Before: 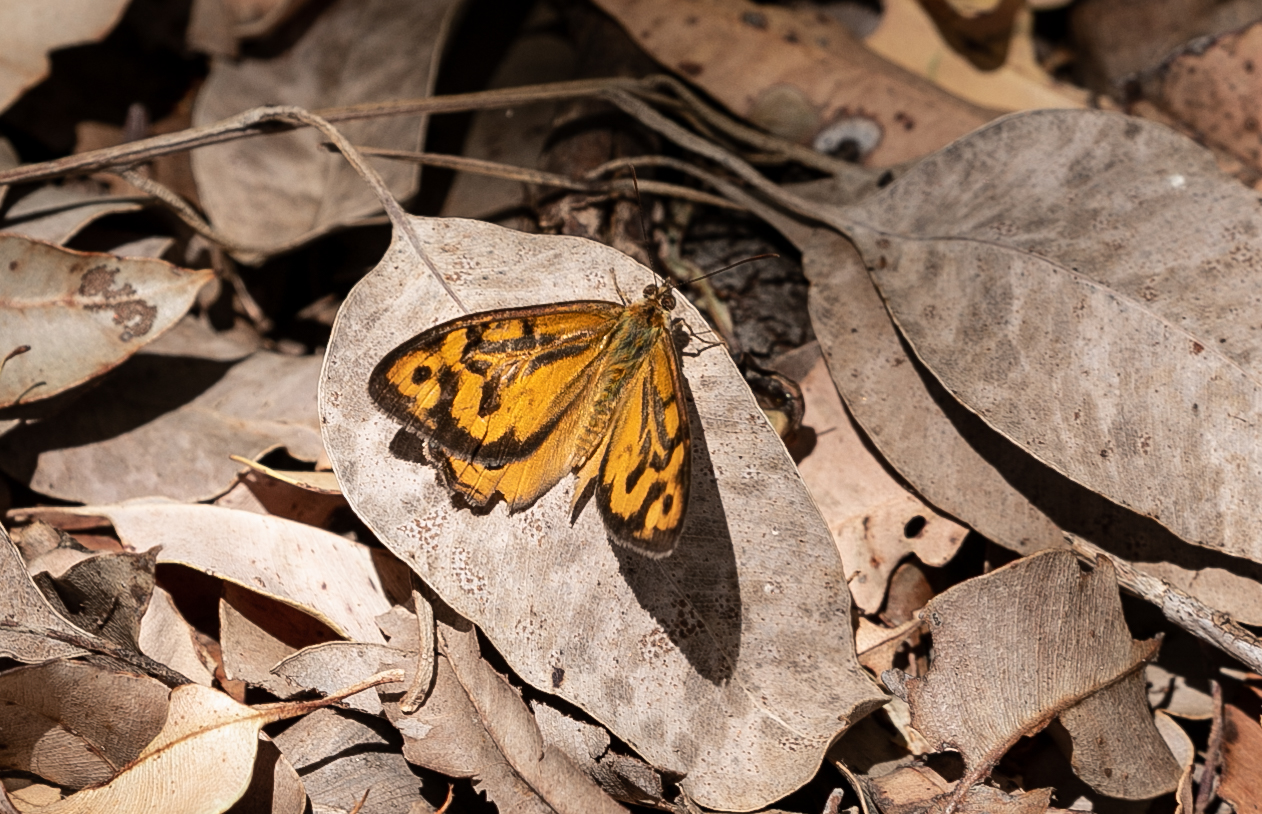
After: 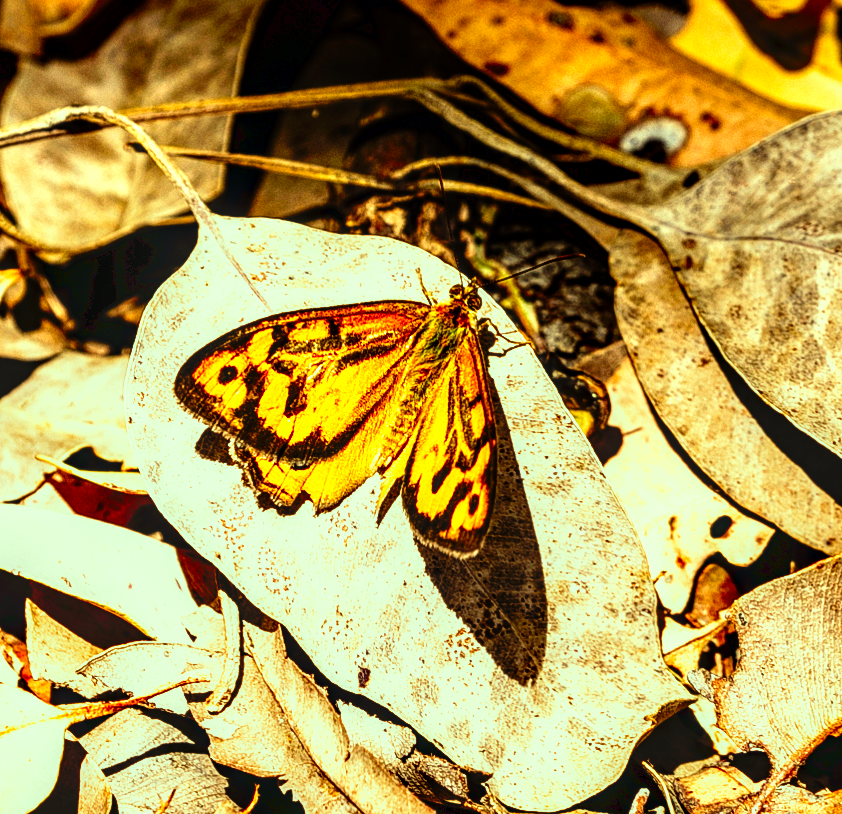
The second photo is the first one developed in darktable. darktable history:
crop and rotate: left 15.41%, right 17.837%
exposure: exposure 0.6 EV, compensate highlight preservation false
local contrast: detail 150%
tone curve: curves: ch0 [(0, 0) (0.003, 0.03) (0.011, 0.022) (0.025, 0.018) (0.044, 0.031) (0.069, 0.035) (0.1, 0.04) (0.136, 0.046) (0.177, 0.063) (0.224, 0.087) (0.277, 0.15) (0.335, 0.252) (0.399, 0.354) (0.468, 0.475) (0.543, 0.602) (0.623, 0.73) (0.709, 0.856) (0.801, 0.945) (0.898, 0.987) (1, 1)], preserve colors none
color correction: highlights a* -11.15, highlights b* 9.84, saturation 1.71
